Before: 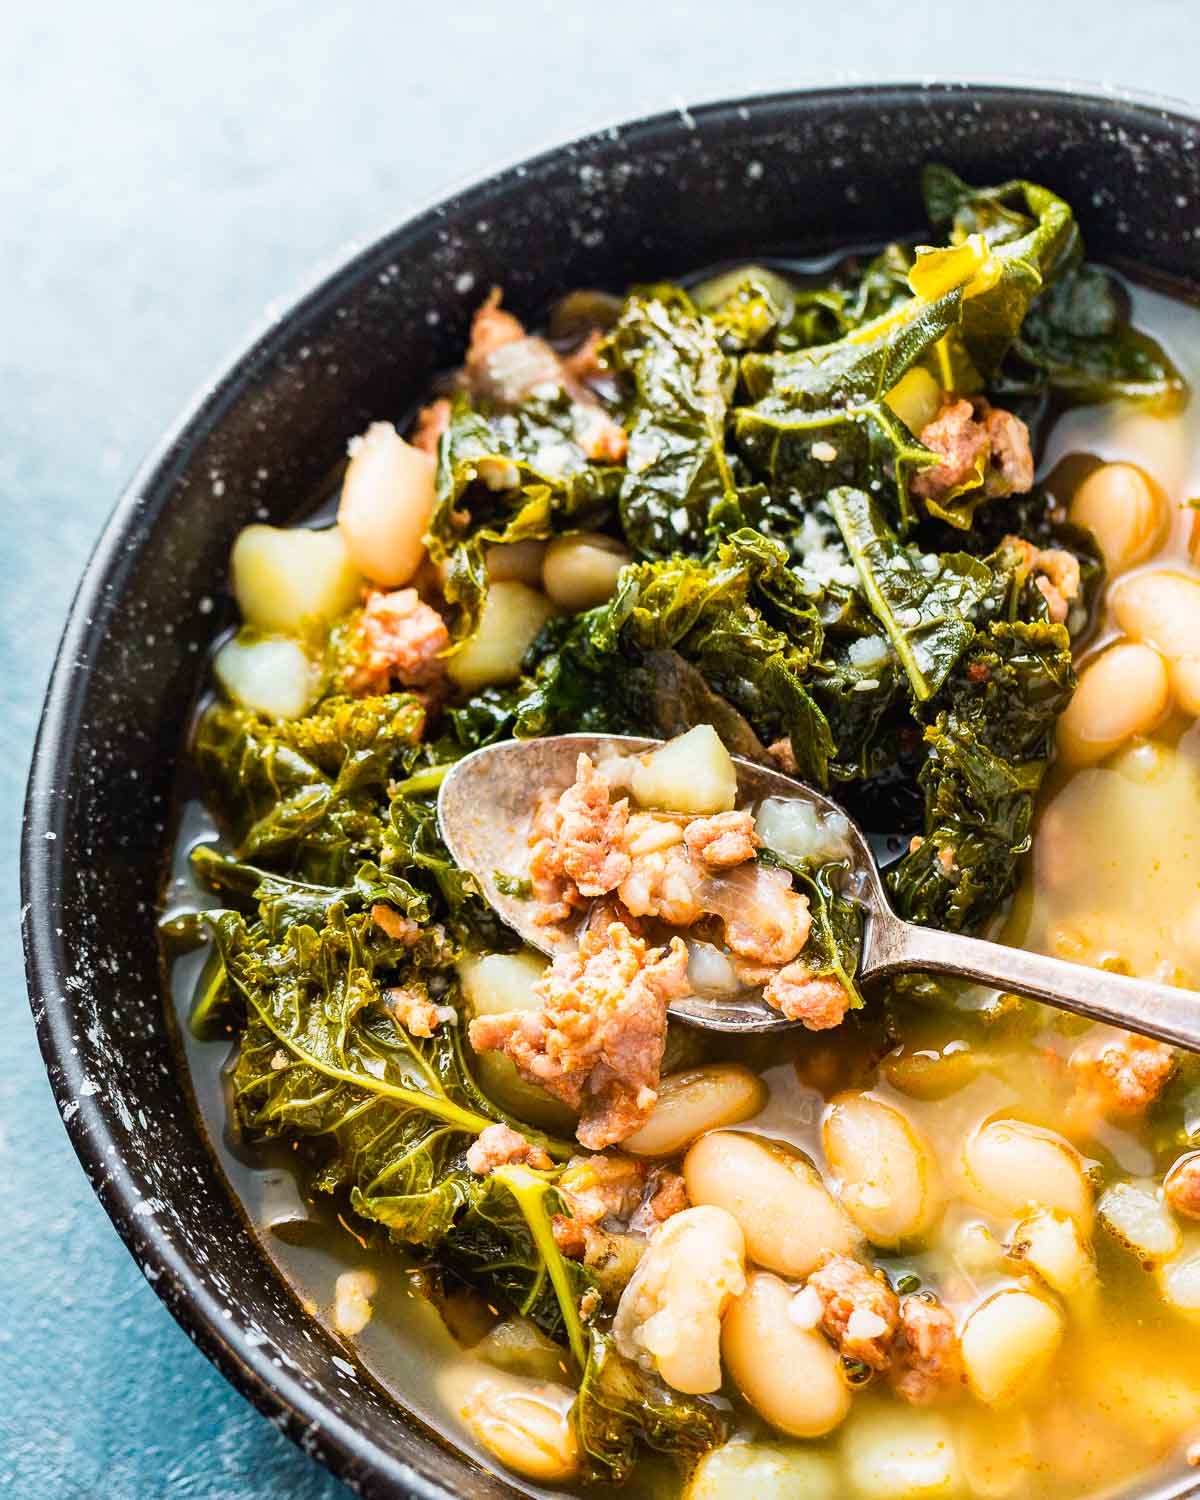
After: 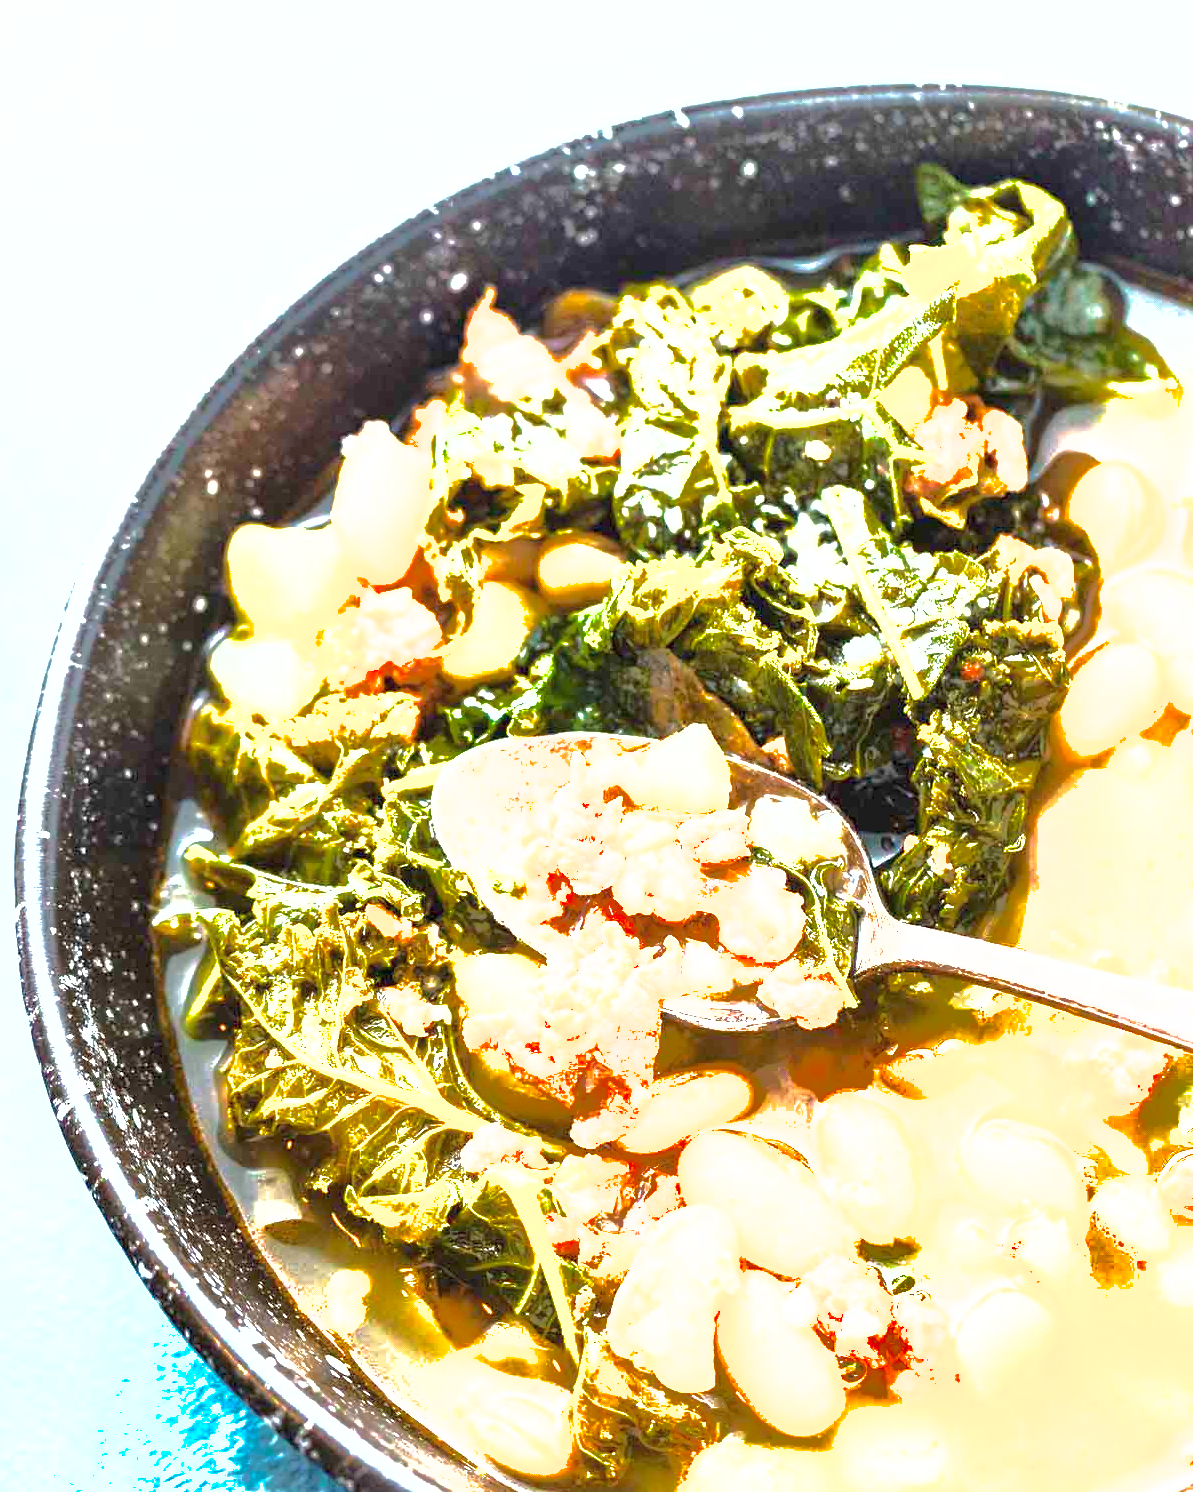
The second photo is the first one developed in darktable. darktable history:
exposure: exposure 2.234 EV, compensate exposure bias true, compensate highlight preservation false
crop and rotate: left 0.537%, top 0.132%, bottom 0.393%
shadows and highlights: shadows 40.09, highlights -59.75
